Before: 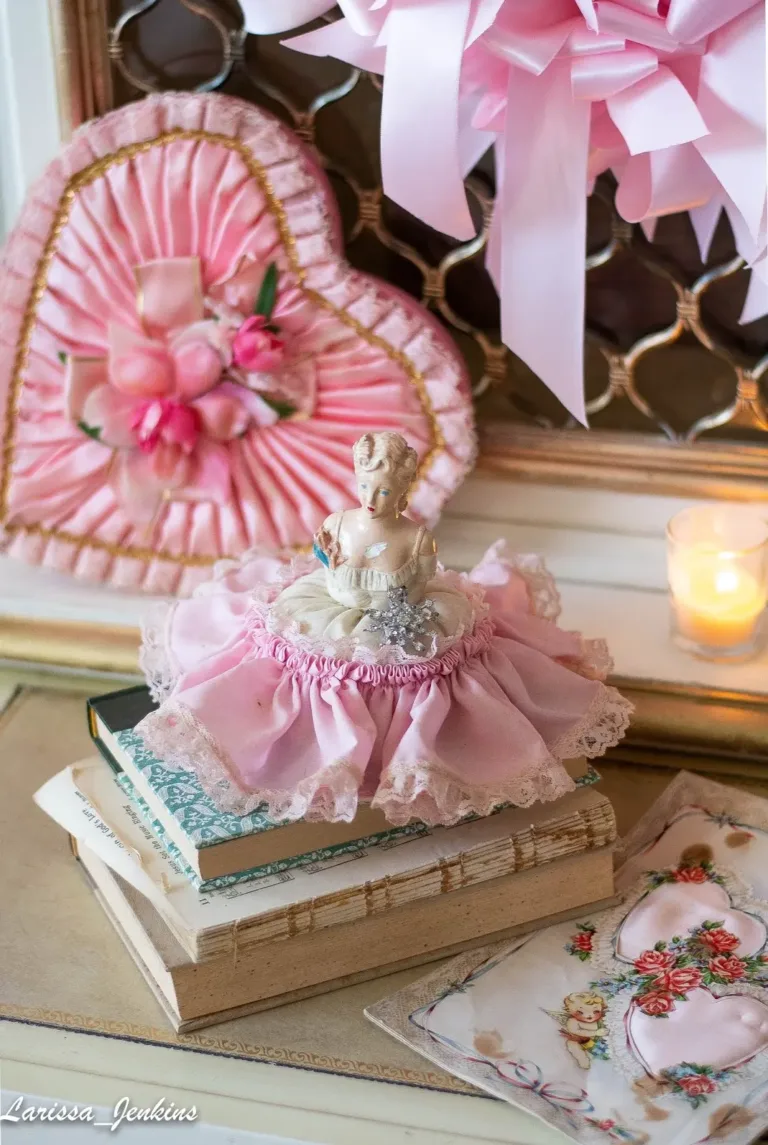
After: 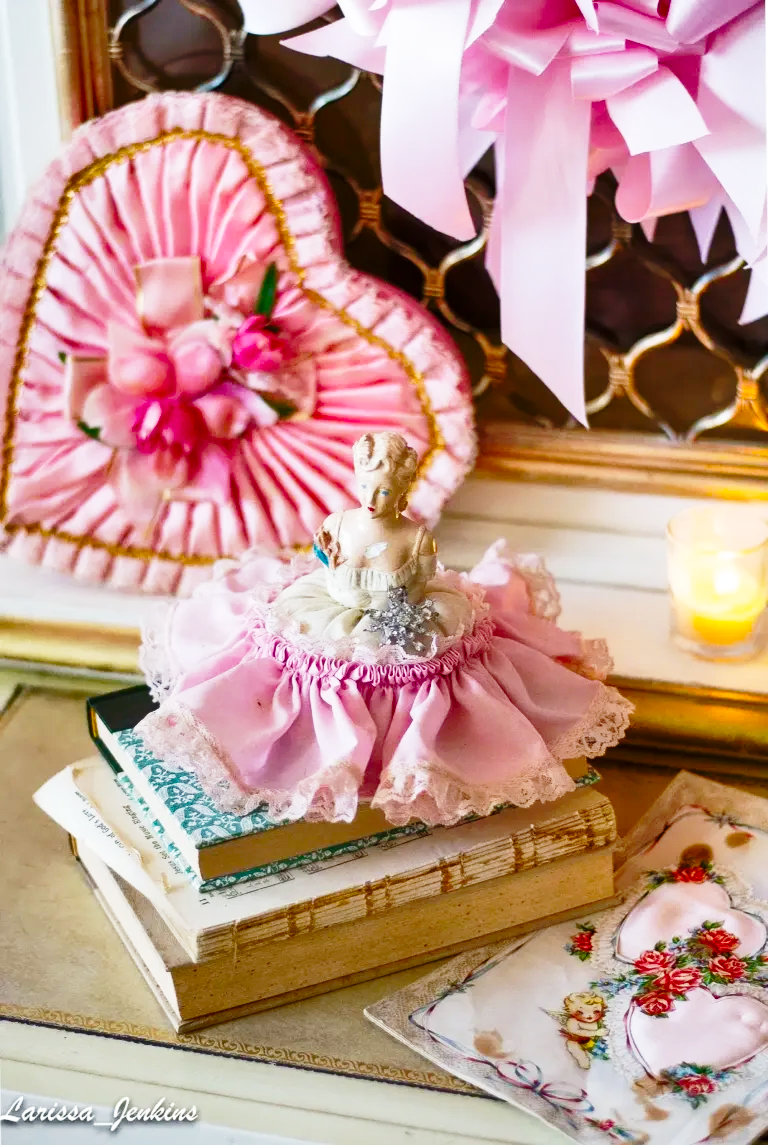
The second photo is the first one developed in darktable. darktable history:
shadows and highlights: shadows 60, highlights -60.23, soften with gaussian
color balance rgb: perceptual saturation grading › global saturation 25%, global vibrance 20%
base curve: curves: ch0 [(0, 0) (0.028, 0.03) (0.121, 0.232) (0.46, 0.748) (0.859, 0.968) (1, 1)], preserve colors none
